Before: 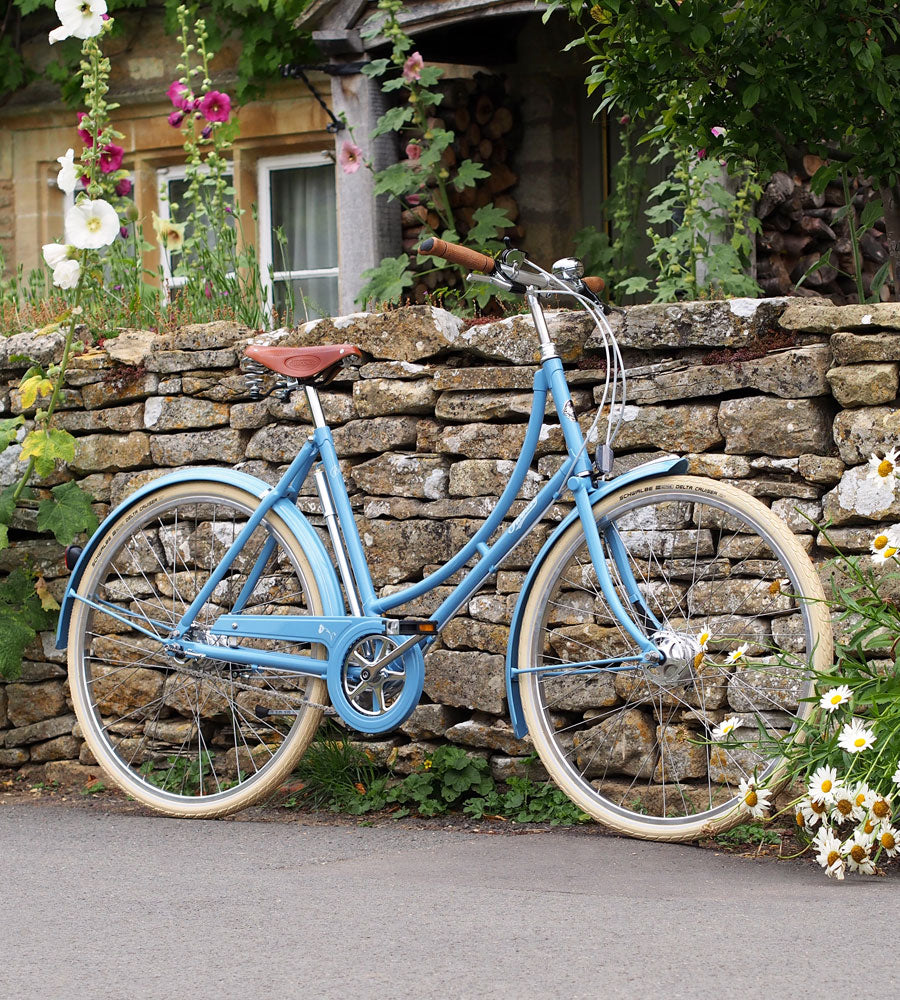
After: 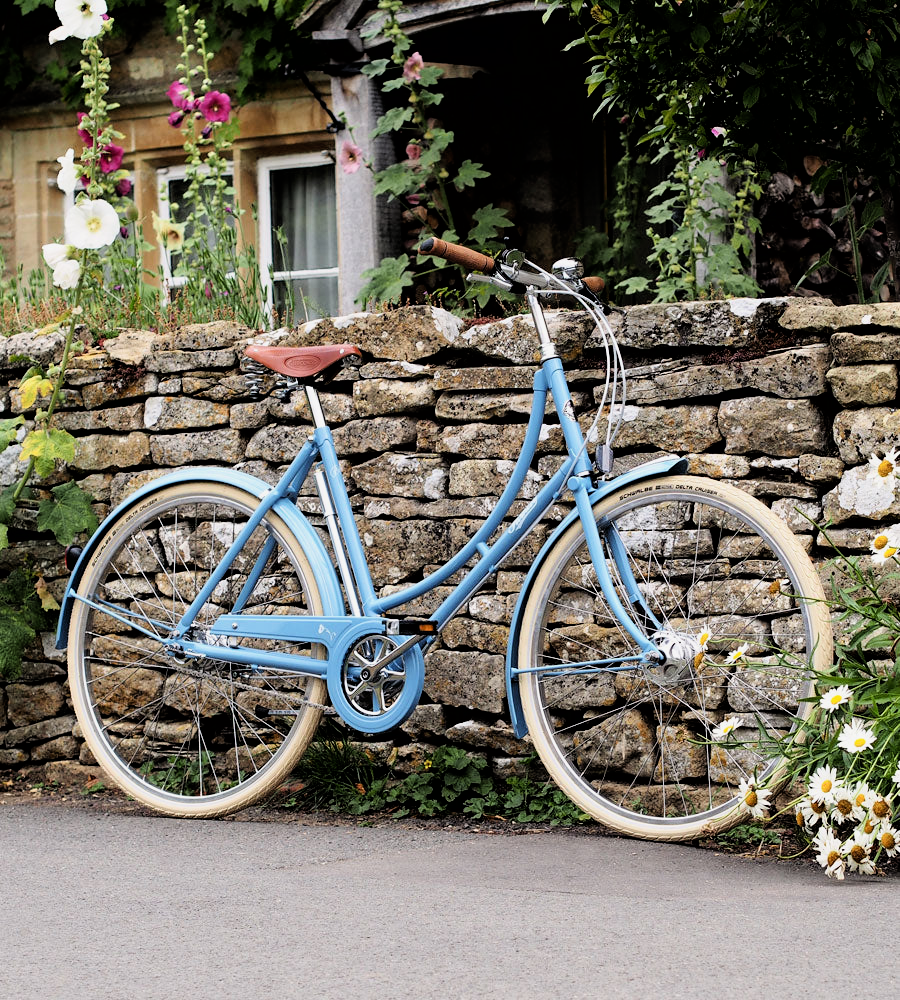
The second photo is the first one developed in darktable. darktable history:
filmic rgb: black relative exposure -4.03 EV, white relative exposure 2.98 EV, hardness 2.98, contrast 1.406, iterations of high-quality reconstruction 0
